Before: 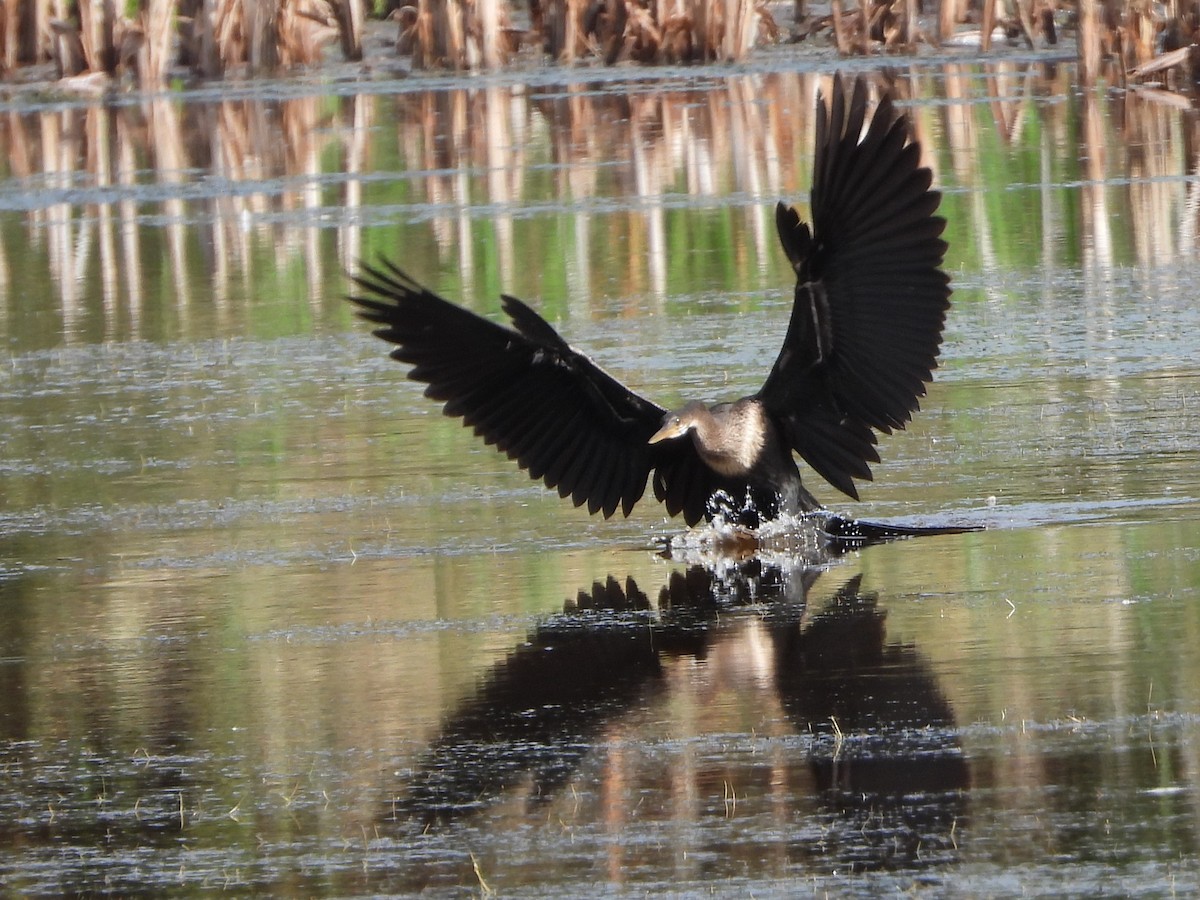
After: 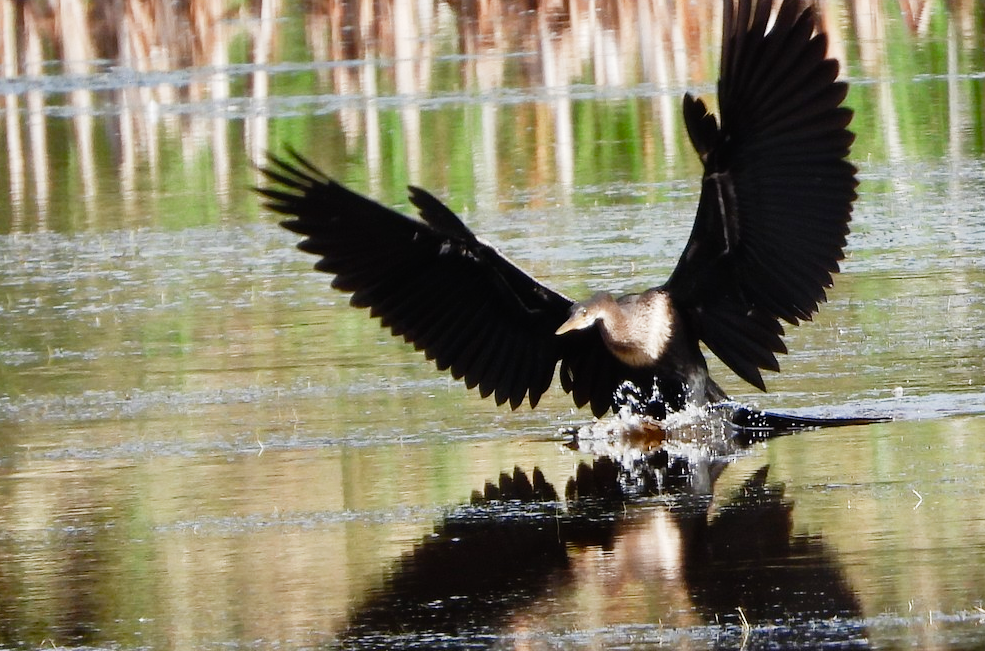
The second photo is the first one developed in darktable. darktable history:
crop: left 7.815%, top 12.214%, right 10.021%, bottom 15.441%
color balance rgb: highlights gain › luminance 14.646%, perceptual saturation grading › global saturation 20%, perceptual saturation grading › highlights -50.102%, perceptual saturation grading › shadows 30.317%
tone curve: curves: ch0 [(0, 0) (0.128, 0.068) (0.292, 0.274) (0.46, 0.482) (0.653, 0.717) (0.819, 0.869) (0.998, 0.969)]; ch1 [(0, 0) (0.384, 0.365) (0.463, 0.45) (0.486, 0.486) (0.503, 0.504) (0.517, 0.517) (0.549, 0.572) (0.583, 0.615) (0.672, 0.699) (0.774, 0.817) (1, 1)]; ch2 [(0, 0) (0.374, 0.344) (0.446, 0.443) (0.494, 0.5) (0.527, 0.529) (0.565, 0.591) (0.644, 0.682) (1, 1)], preserve colors none
